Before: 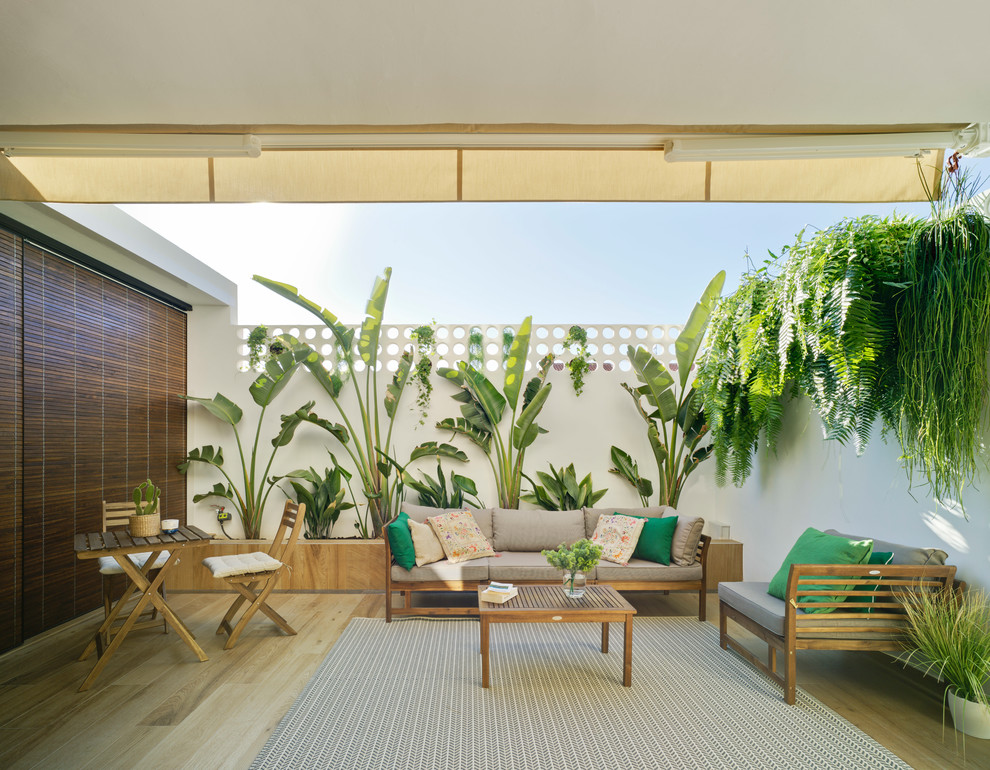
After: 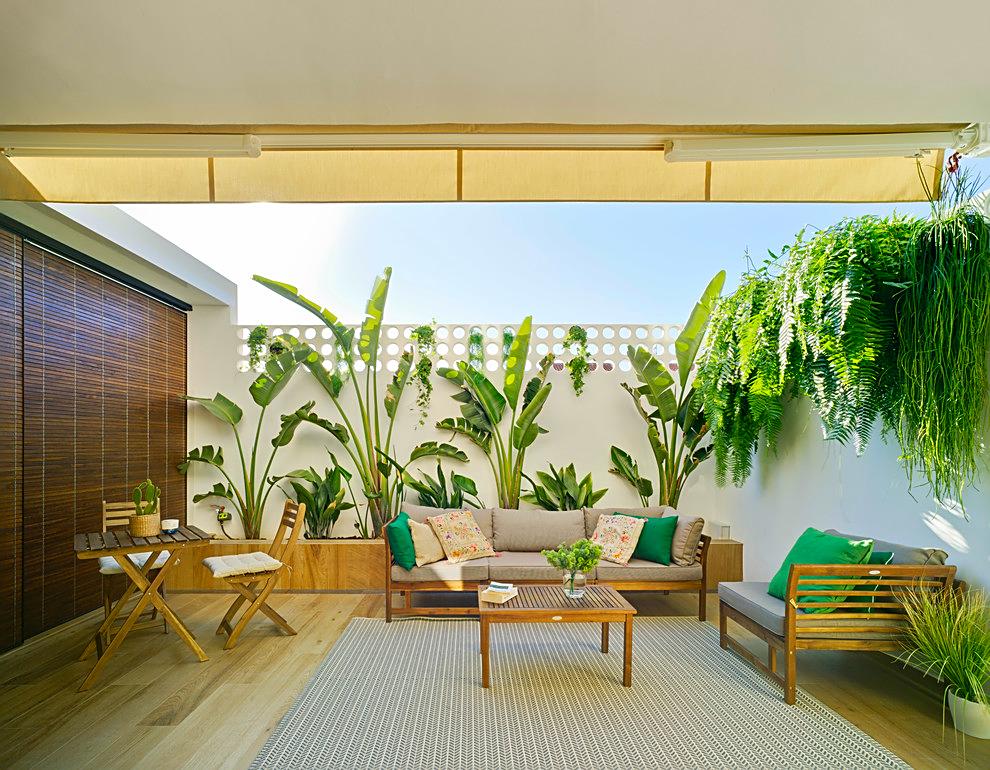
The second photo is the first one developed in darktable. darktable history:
sharpen: on, module defaults
contrast brightness saturation: saturation 0.49
